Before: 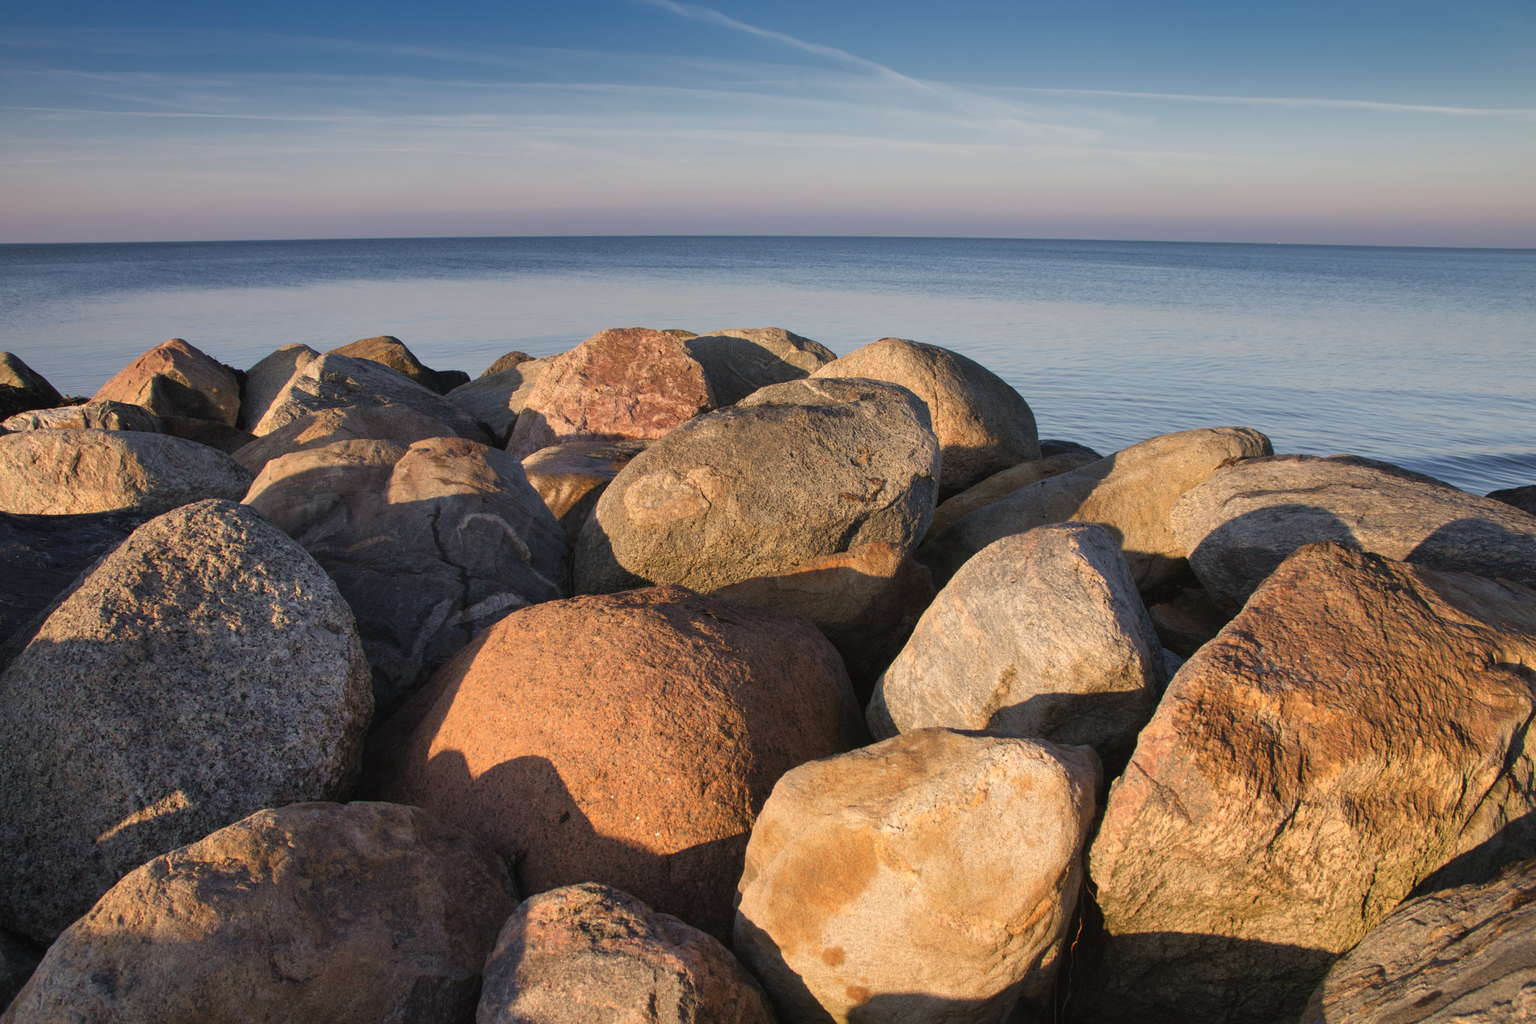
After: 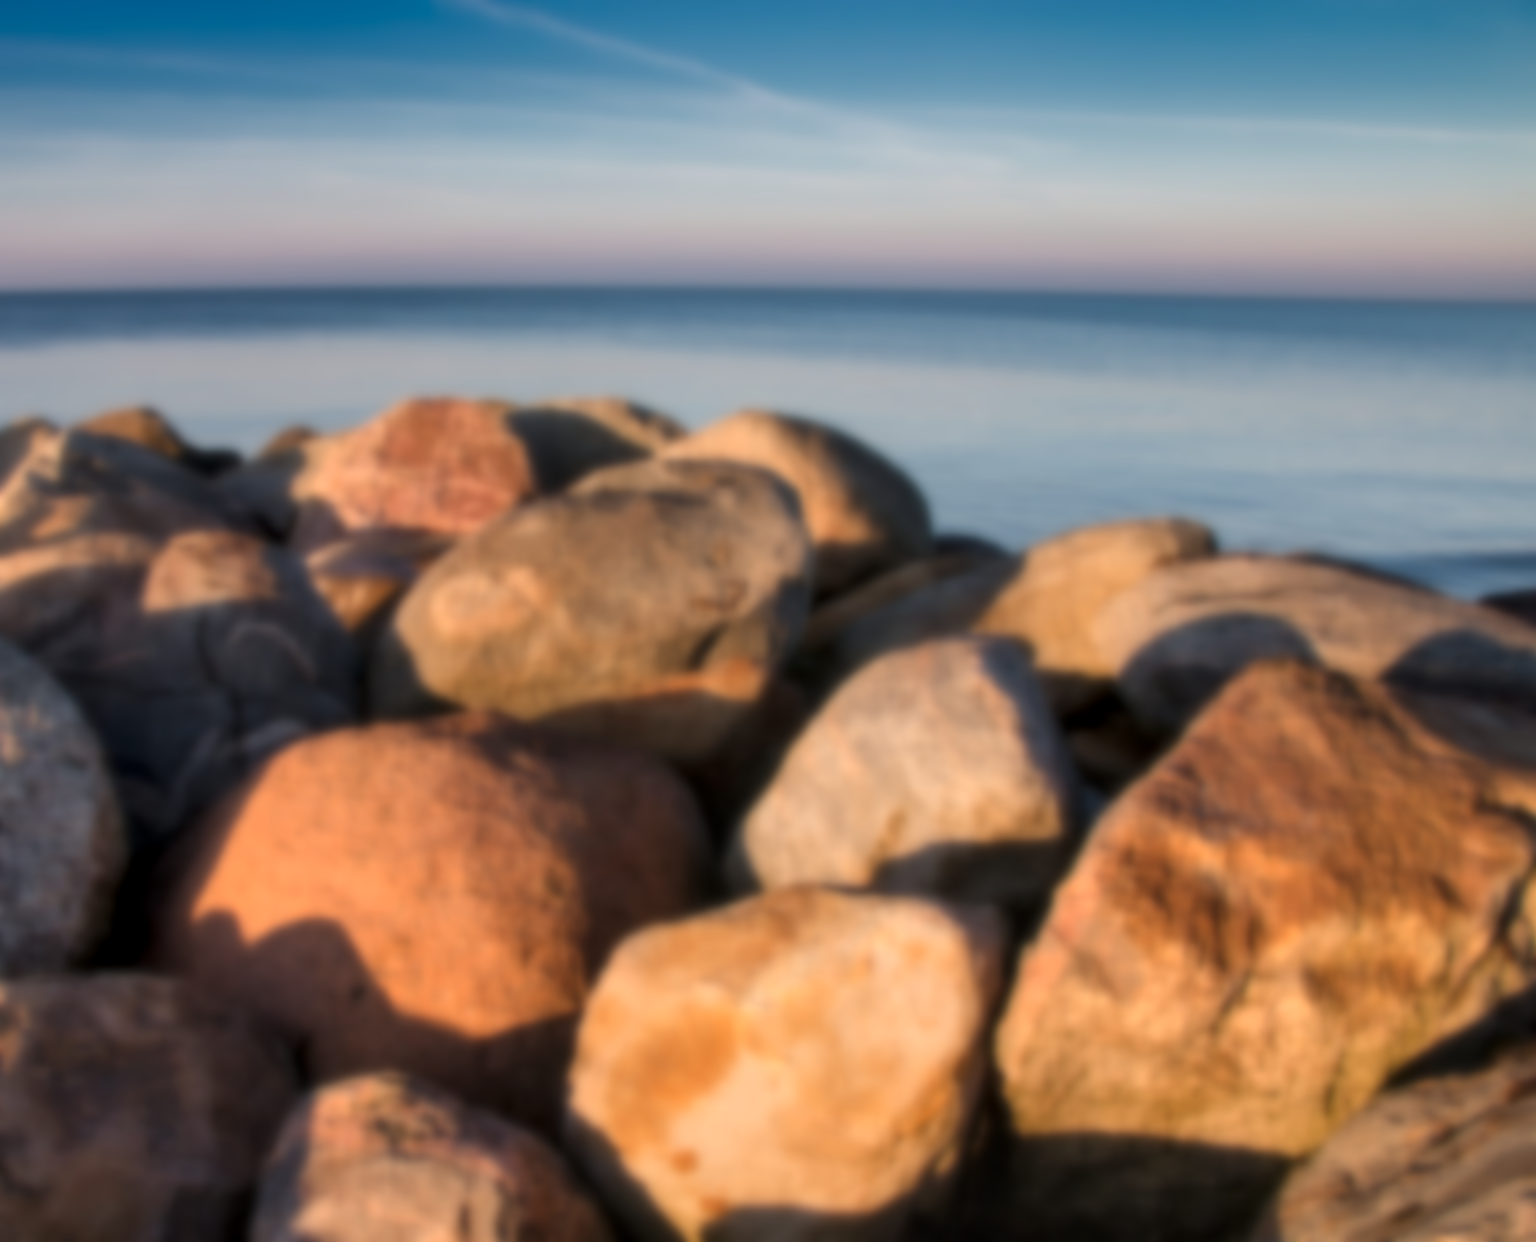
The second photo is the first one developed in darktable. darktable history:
local contrast: detail 130%
exposure: compensate highlight preservation false
lowpass: radius 16, unbound 0
crop: left 17.582%, bottom 0.031%
tone equalizer: on, module defaults
